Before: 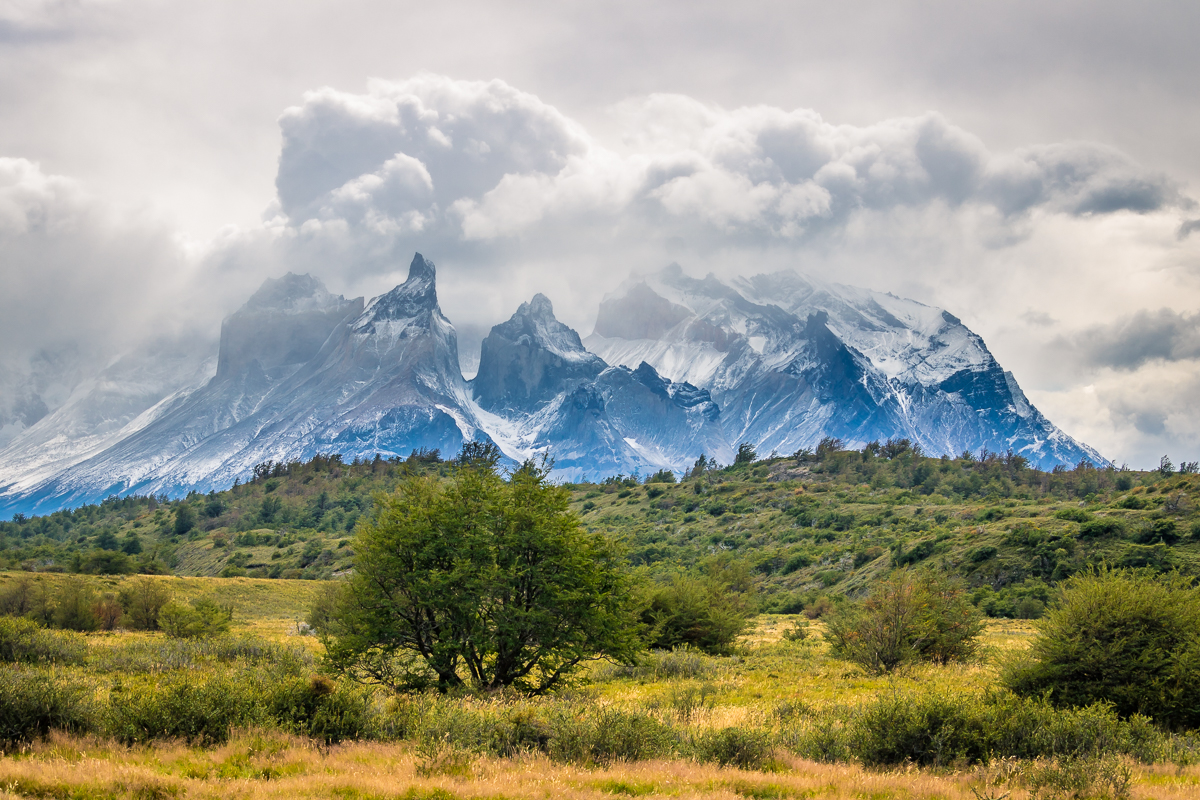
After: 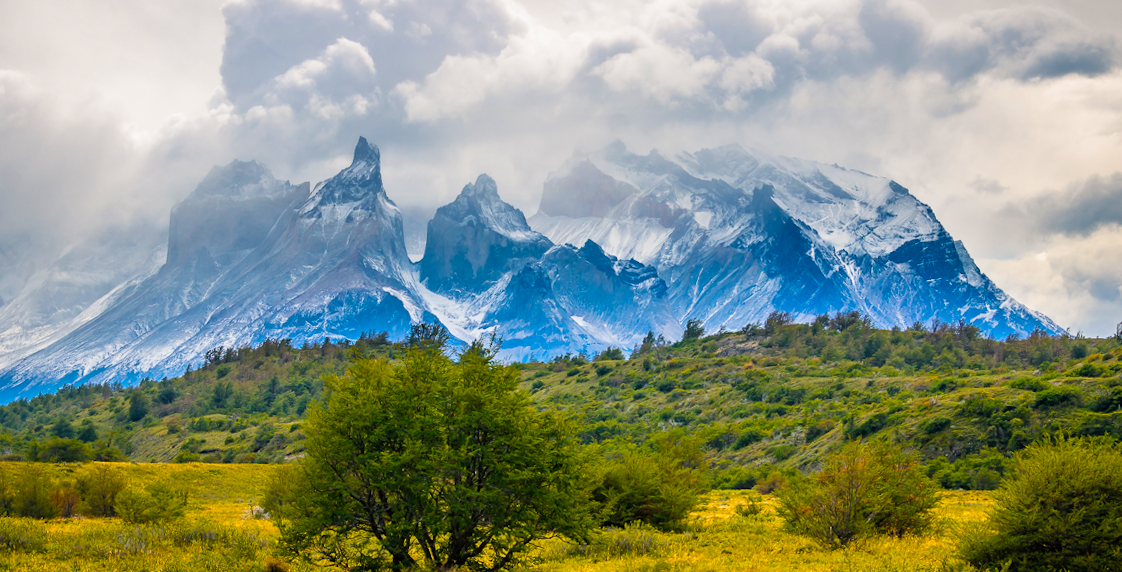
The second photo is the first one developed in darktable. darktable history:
crop and rotate: left 2.991%, top 13.302%, right 1.981%, bottom 12.636%
color balance rgb: linear chroma grading › global chroma 15%, perceptual saturation grading › global saturation 30%
rotate and perspective: rotation -1.32°, lens shift (horizontal) -0.031, crop left 0.015, crop right 0.985, crop top 0.047, crop bottom 0.982
